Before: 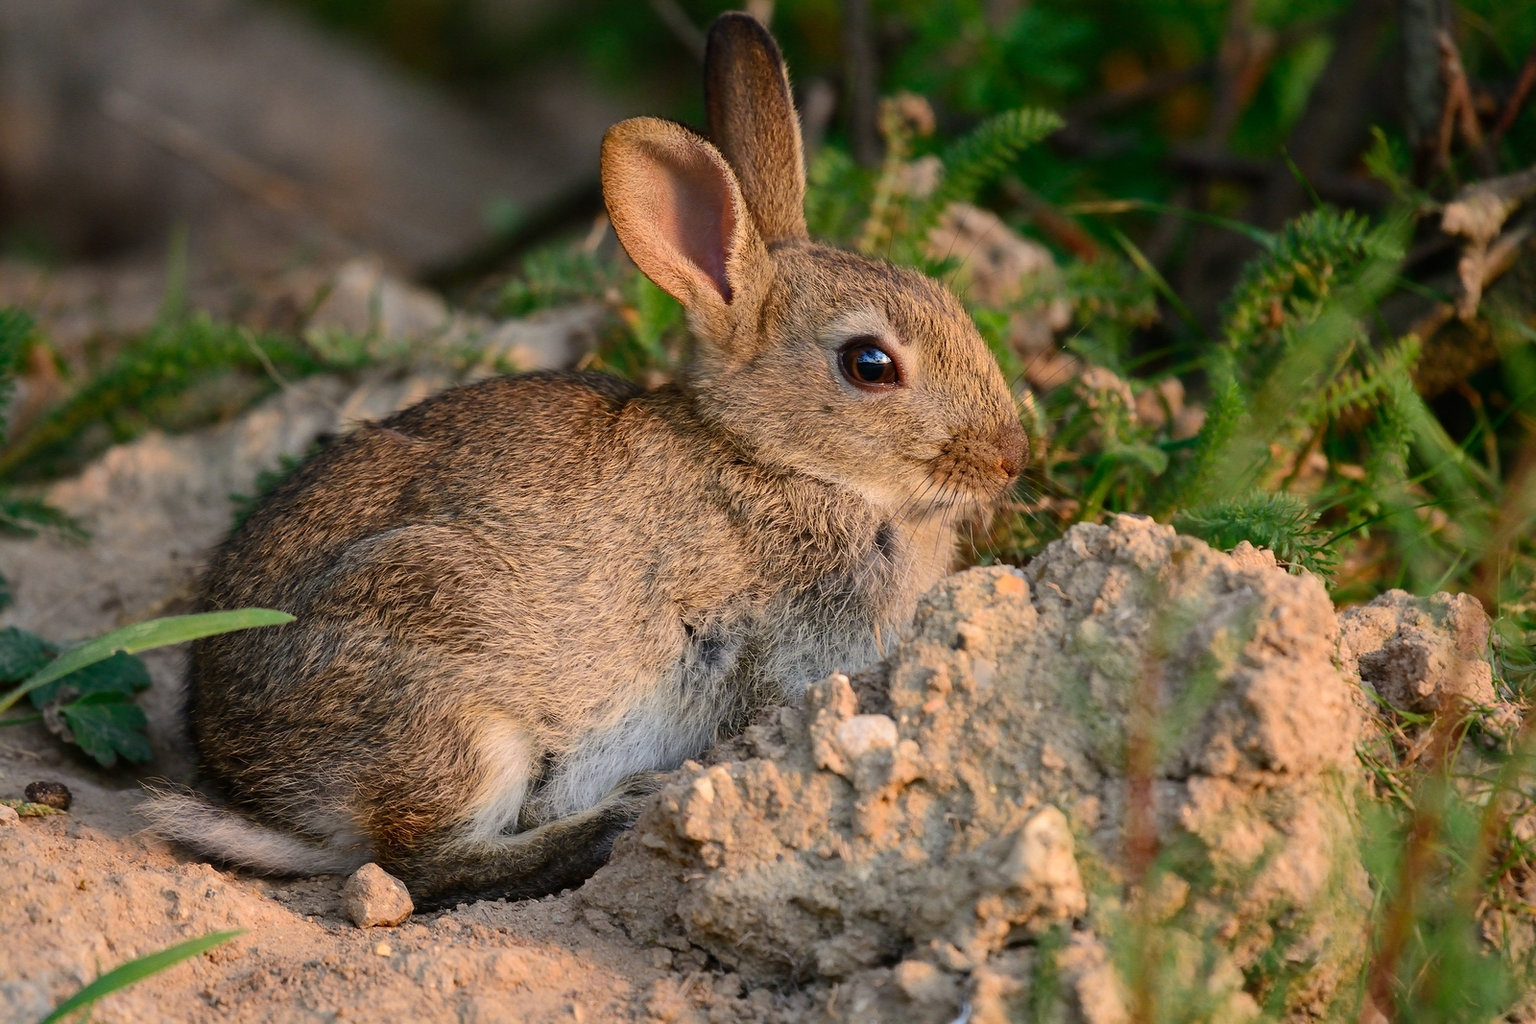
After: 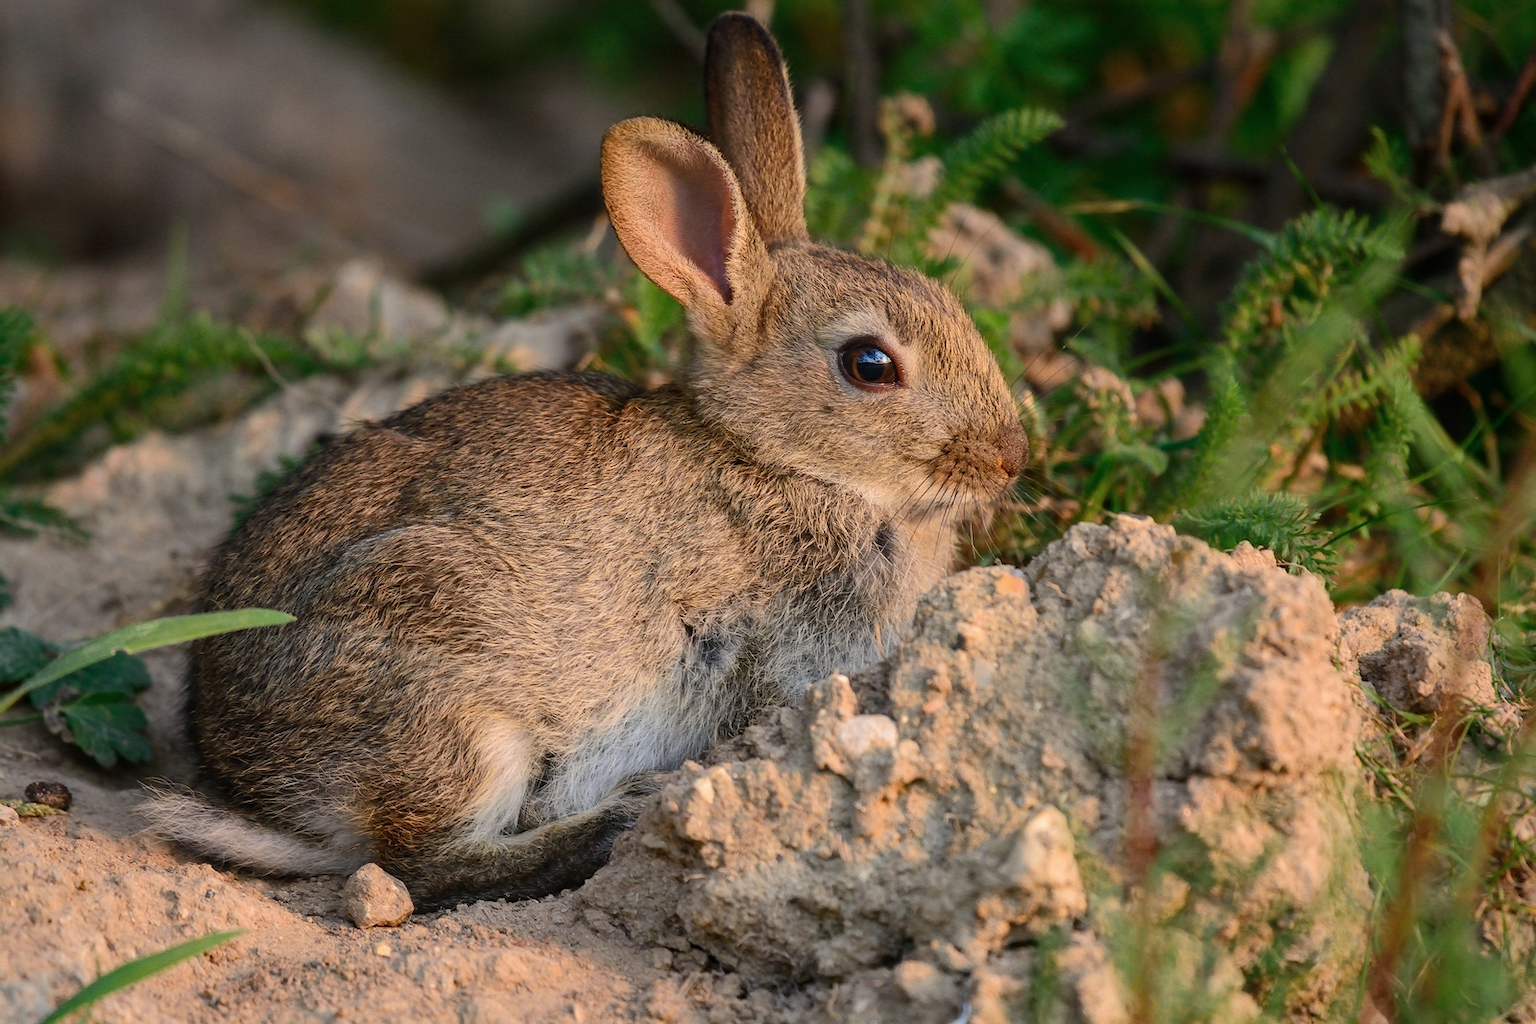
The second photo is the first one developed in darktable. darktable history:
contrast brightness saturation: saturation -0.062
tone equalizer: edges refinement/feathering 500, mask exposure compensation -1.57 EV, preserve details no
local contrast: detail 110%
